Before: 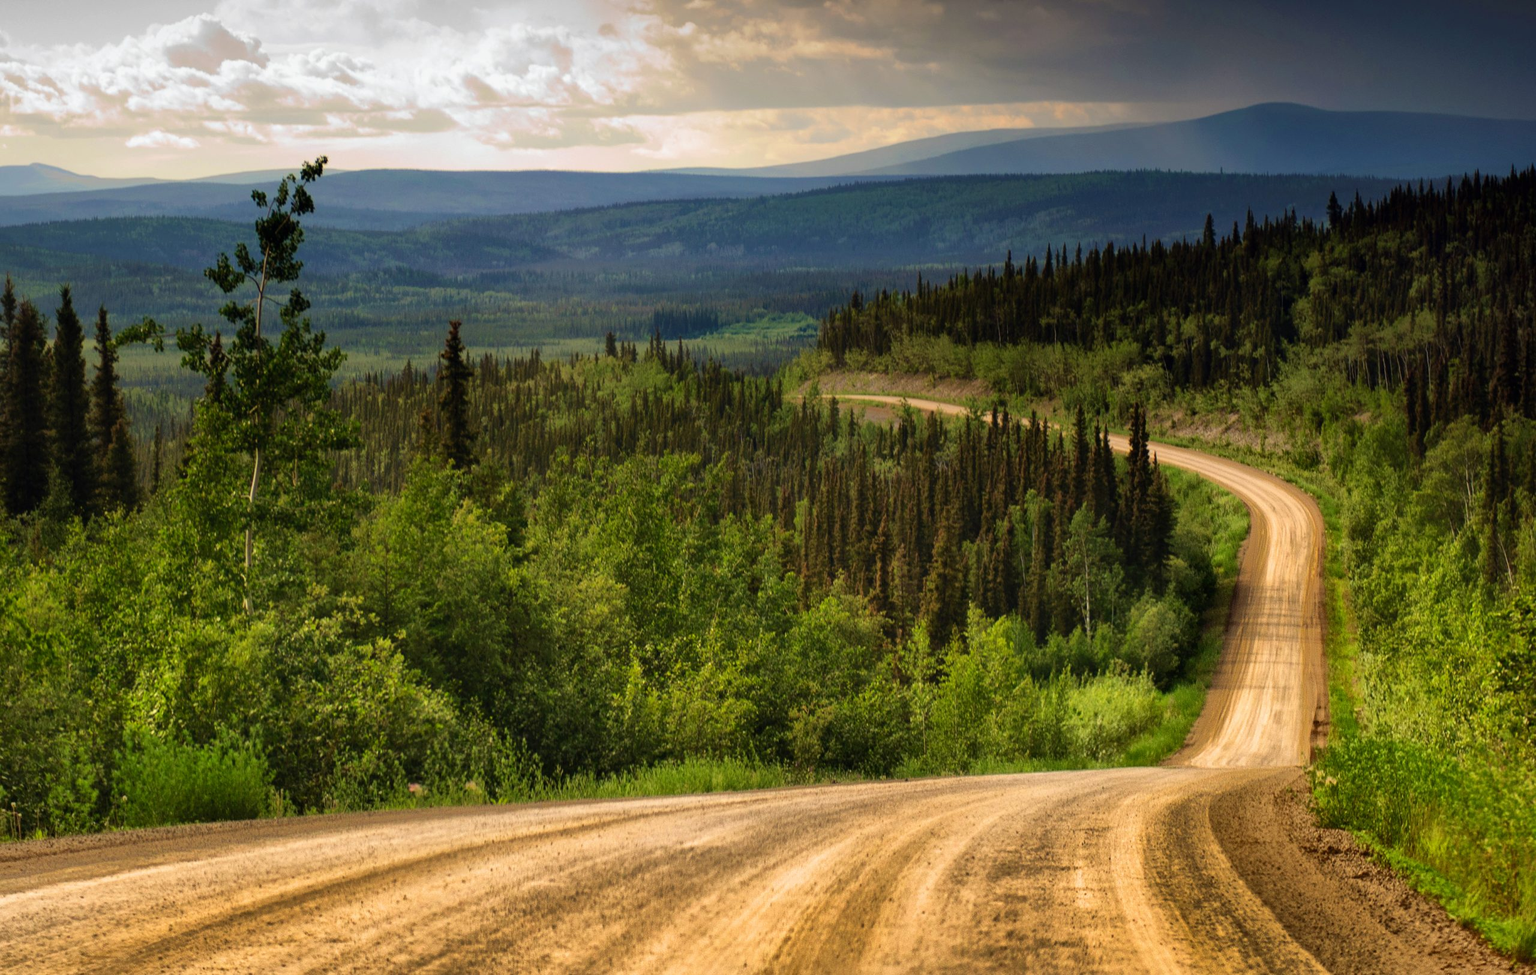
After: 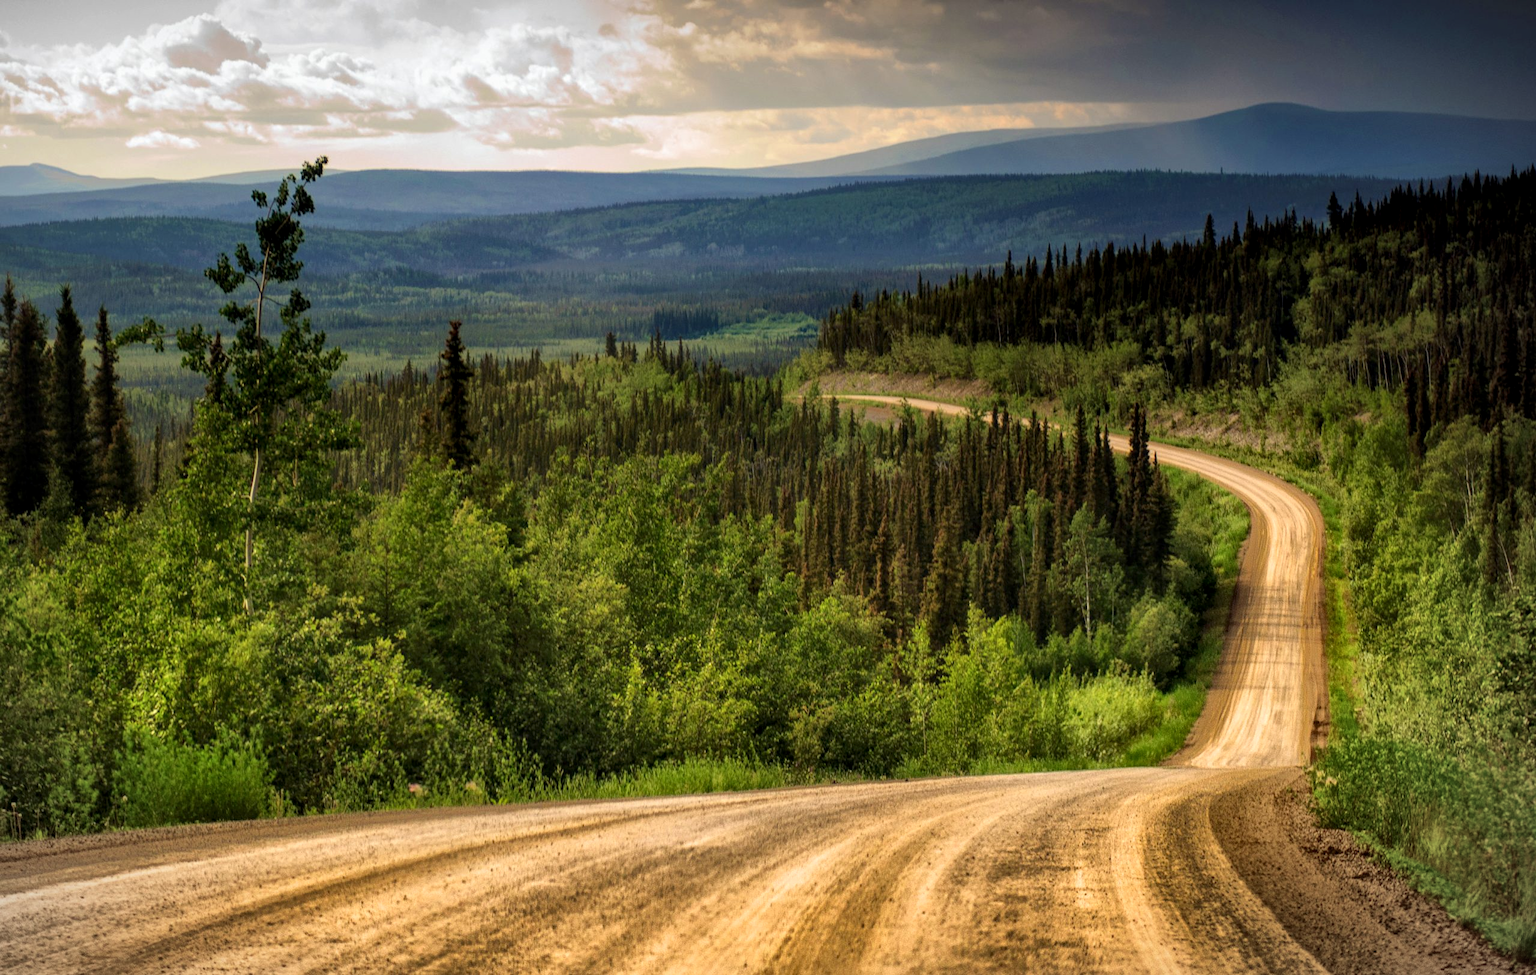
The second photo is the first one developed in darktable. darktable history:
vignetting: fall-off start 91.6%, center (-0.057, -0.354), unbound false
local contrast: on, module defaults
